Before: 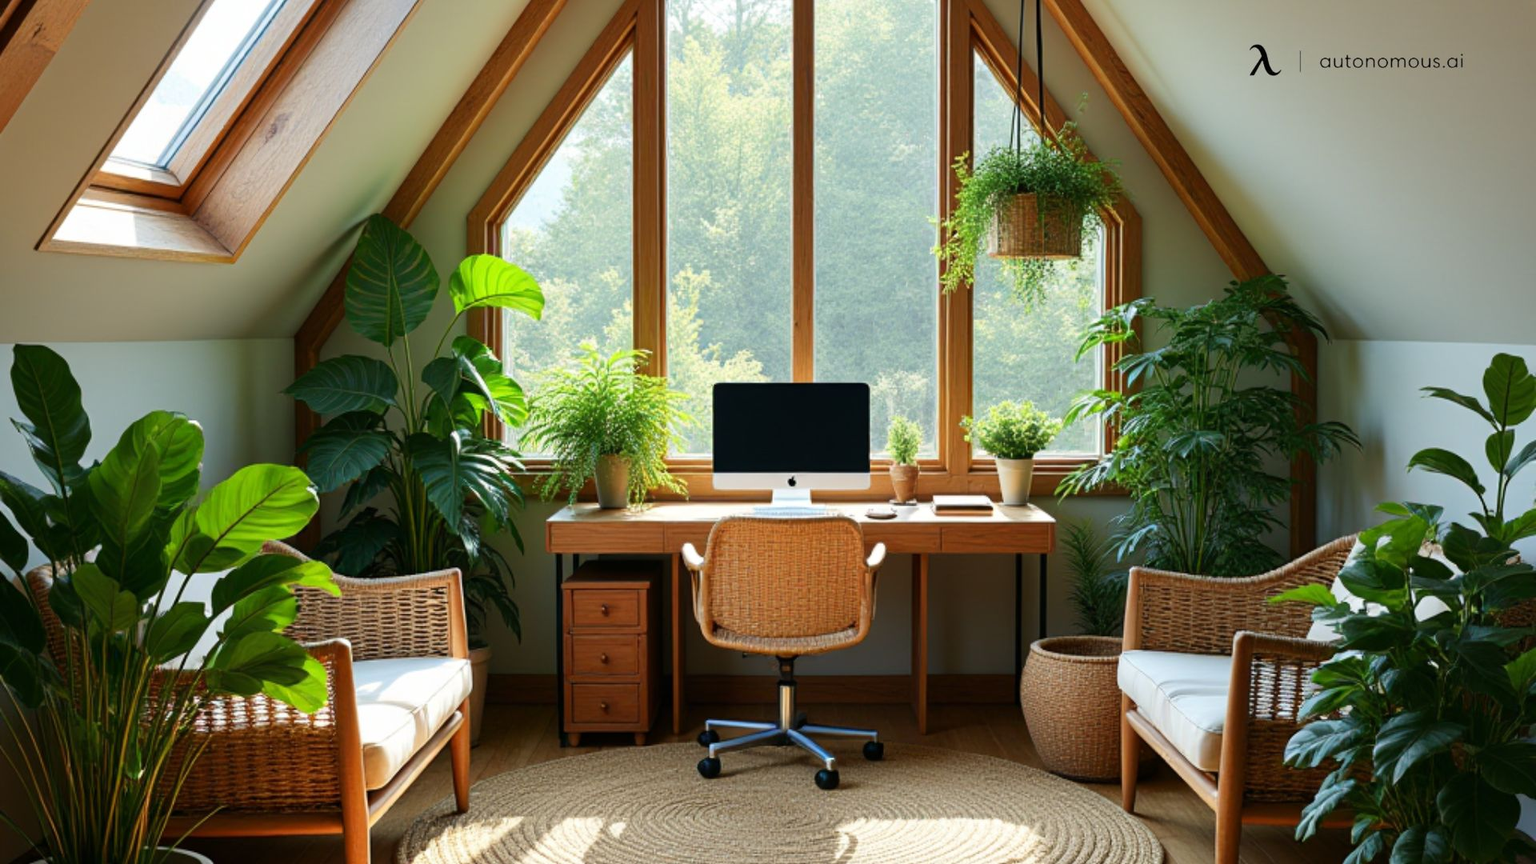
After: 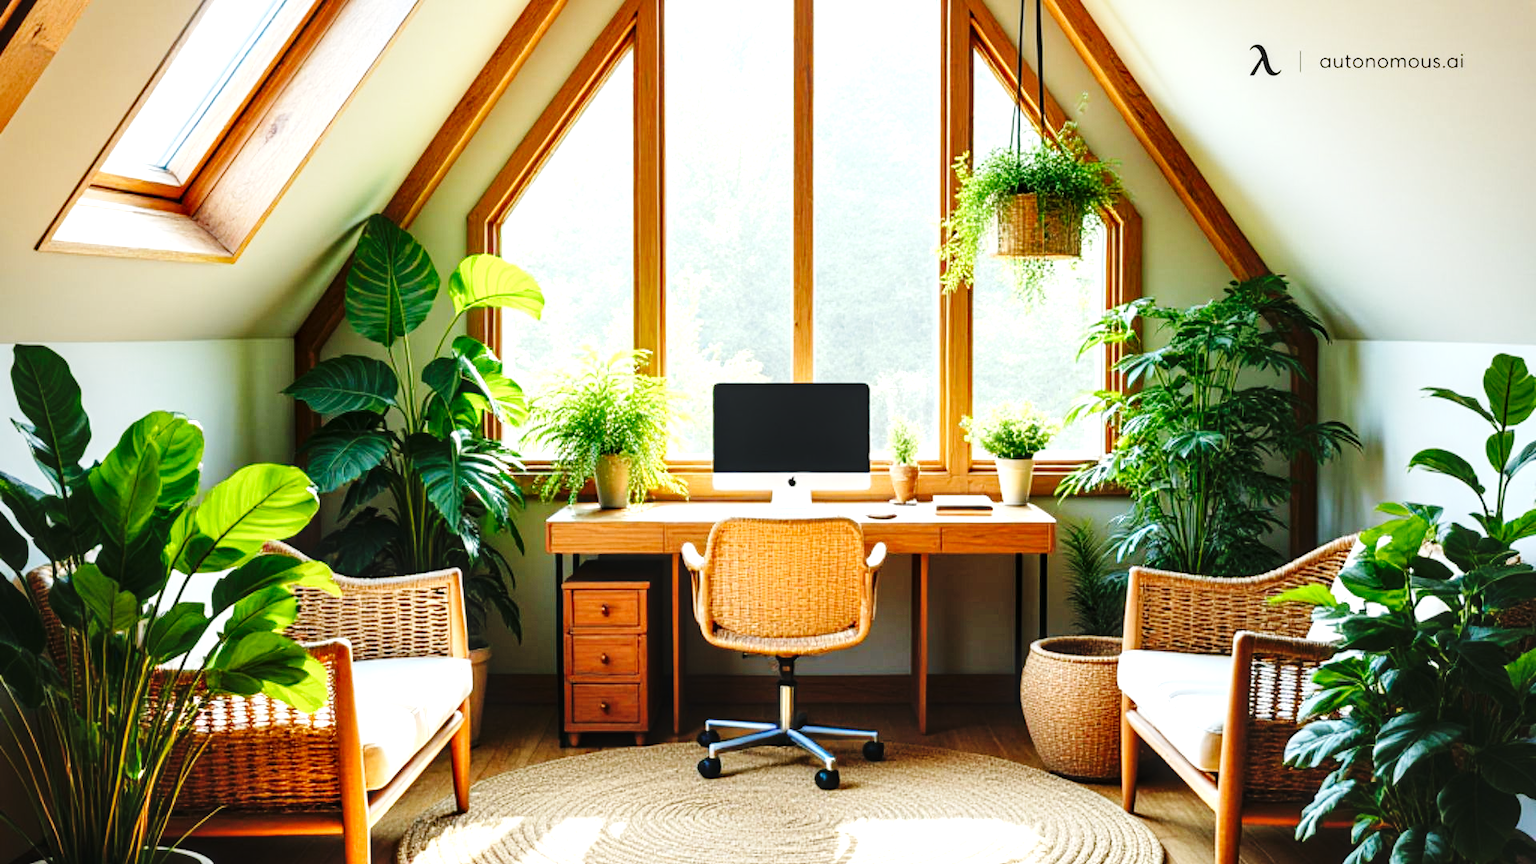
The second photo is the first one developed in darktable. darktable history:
tone equalizer: -8 EV -0.413 EV, -7 EV -0.419 EV, -6 EV -0.318 EV, -5 EV -0.211 EV, -3 EV 0.237 EV, -2 EV 0.317 EV, -1 EV 0.374 EV, +0 EV 0.404 EV
local contrast: on, module defaults
base curve: curves: ch0 [(0, 0) (0.036, 0.025) (0.121, 0.166) (0.206, 0.329) (0.605, 0.79) (1, 1)], preserve colors none
exposure: exposure 0.609 EV
